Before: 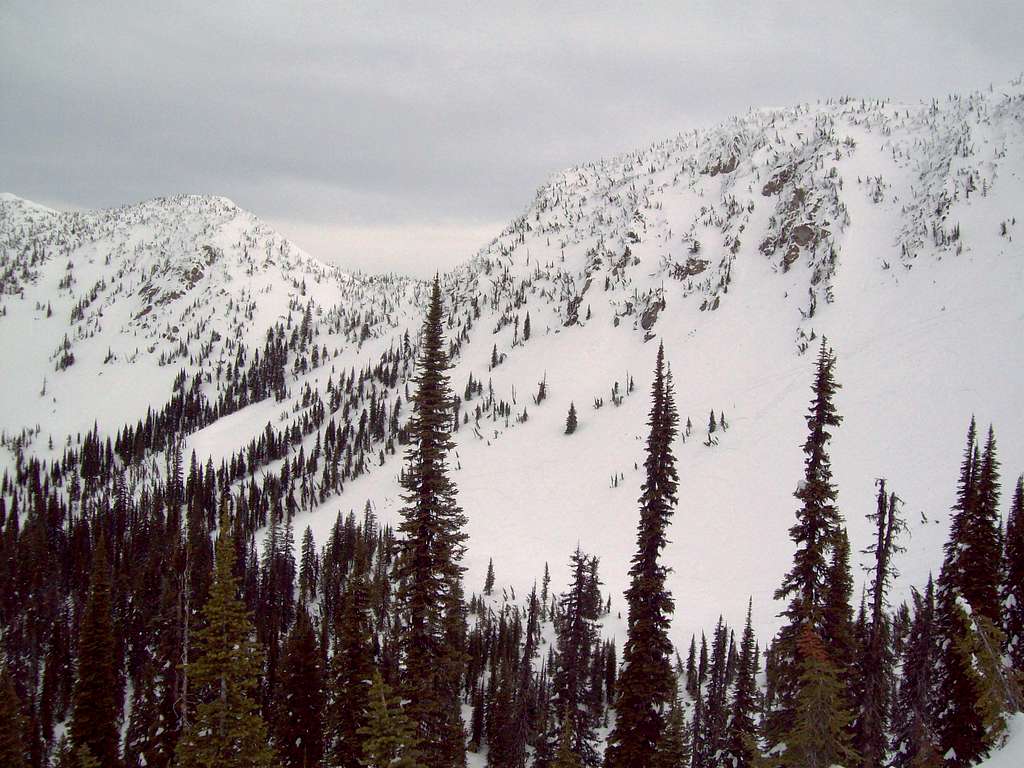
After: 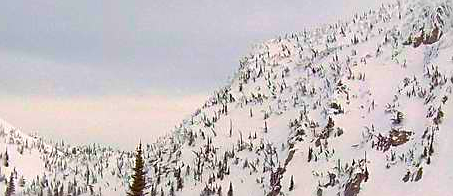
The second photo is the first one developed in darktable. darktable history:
crop: left 29.058%, top 16.856%, right 26.67%, bottom 57.582%
color correction: highlights b* -0.029, saturation 2.18
sharpen: amount 0.561
